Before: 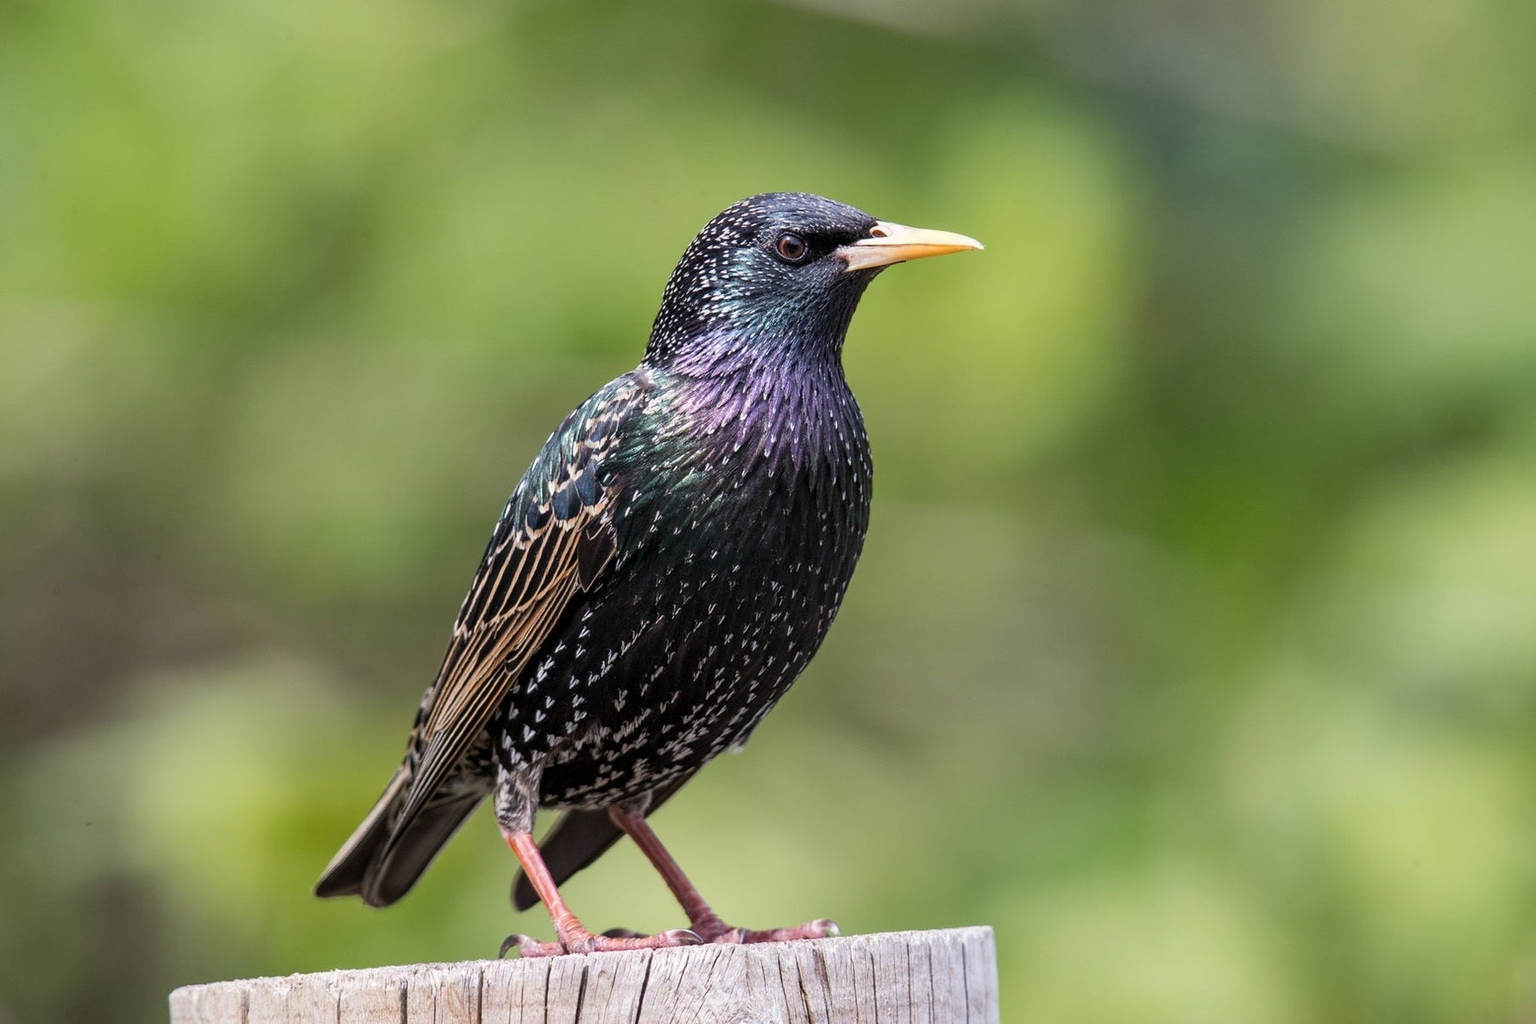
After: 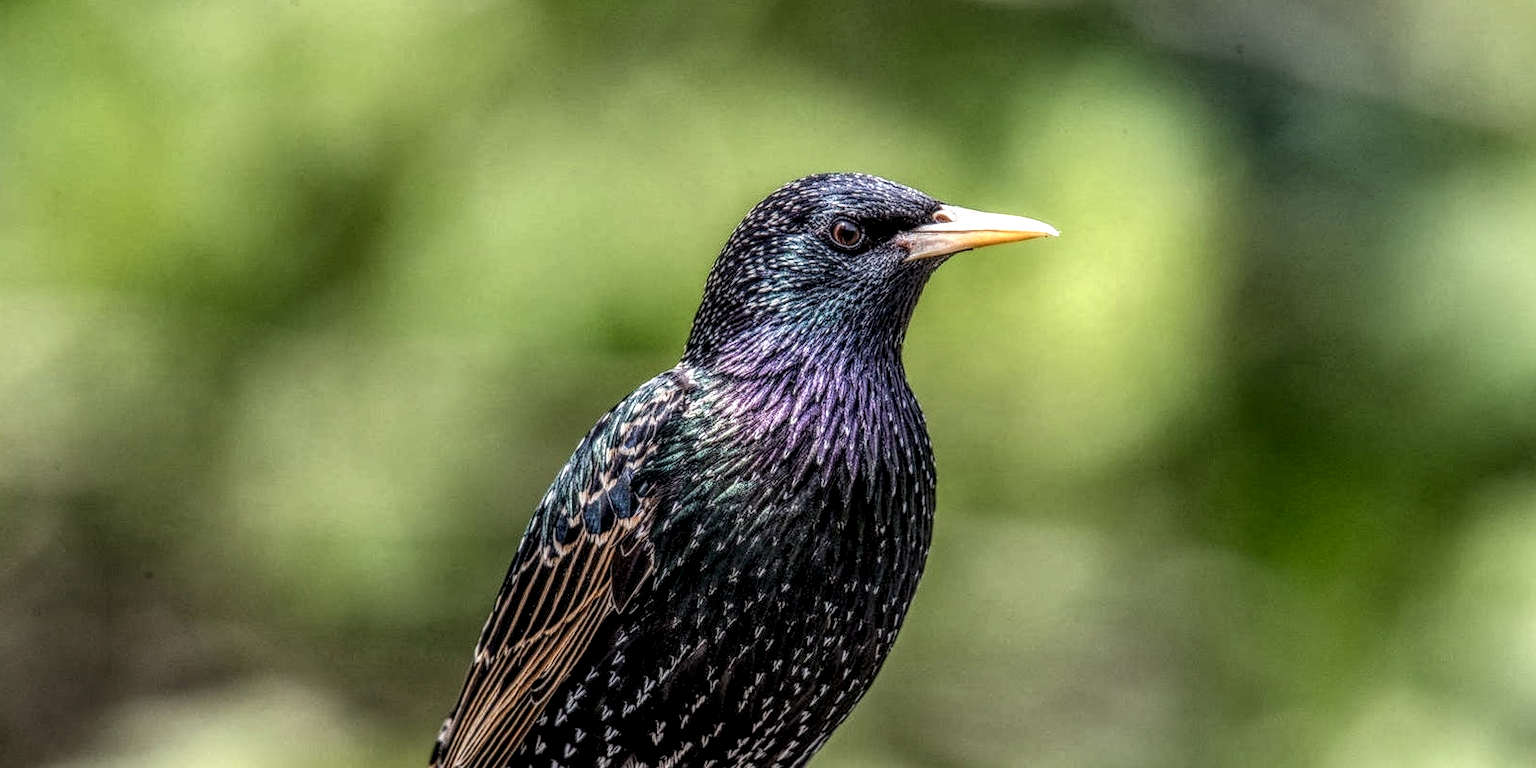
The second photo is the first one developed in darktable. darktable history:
crop: left 1.533%, top 3.454%, right 7.704%, bottom 28.451%
local contrast: highlights 3%, shadows 3%, detail 300%, midtone range 0.297
